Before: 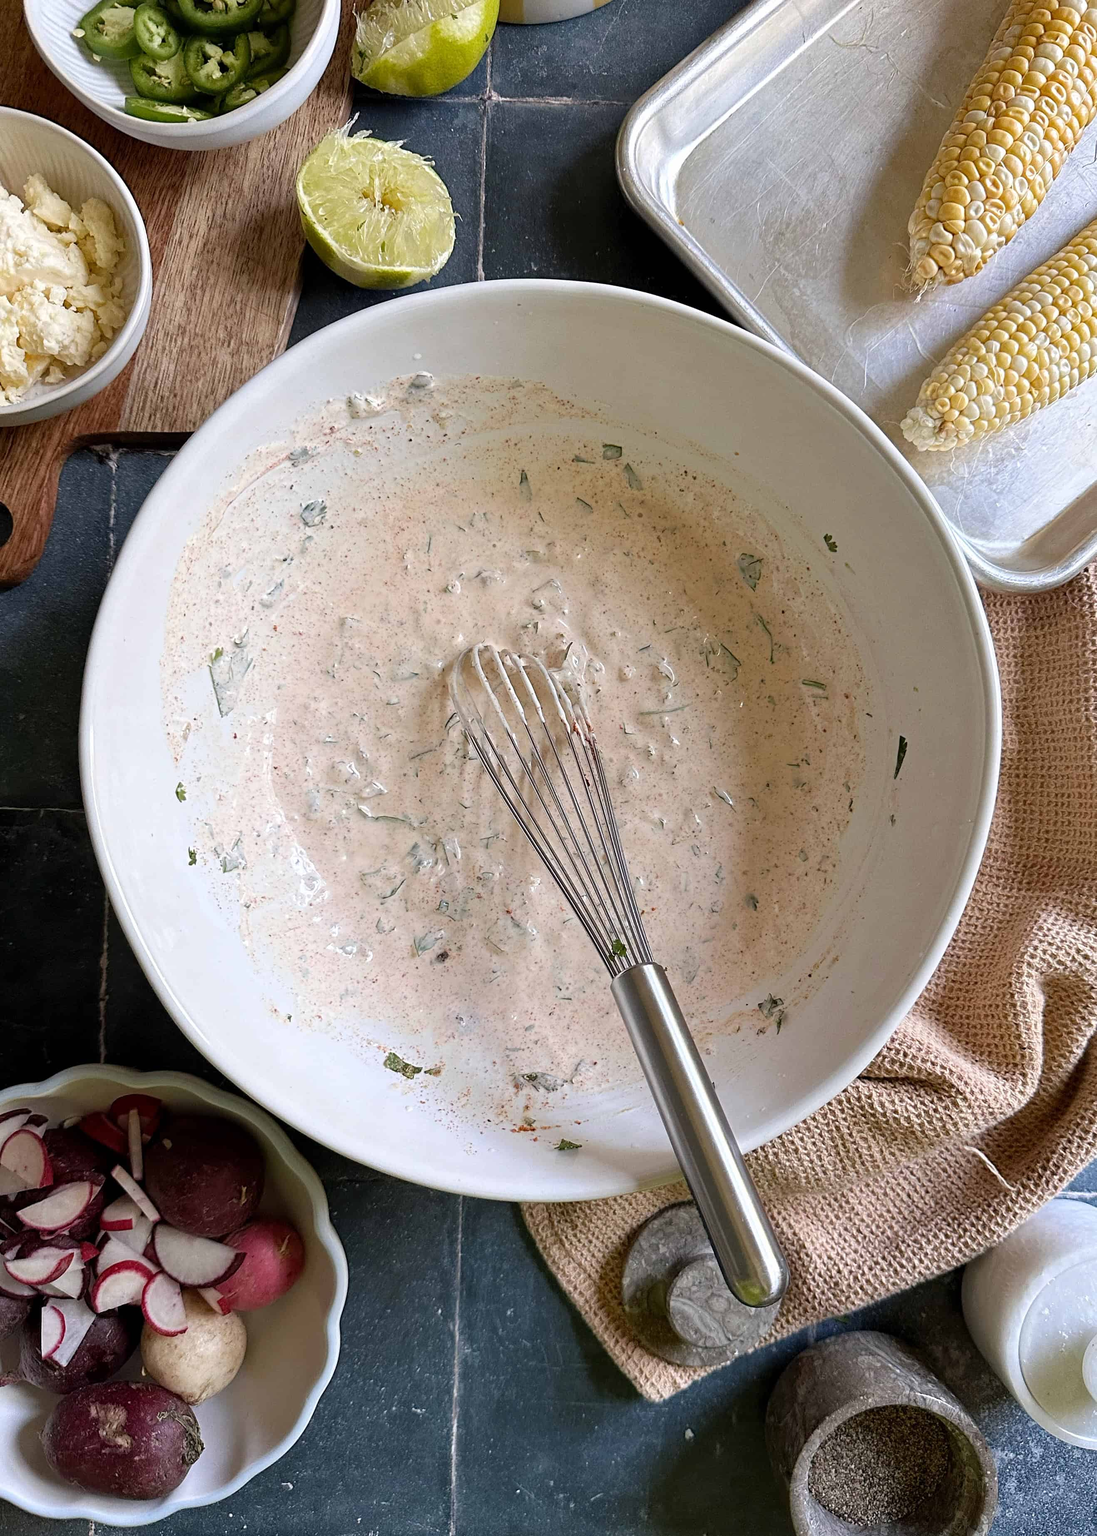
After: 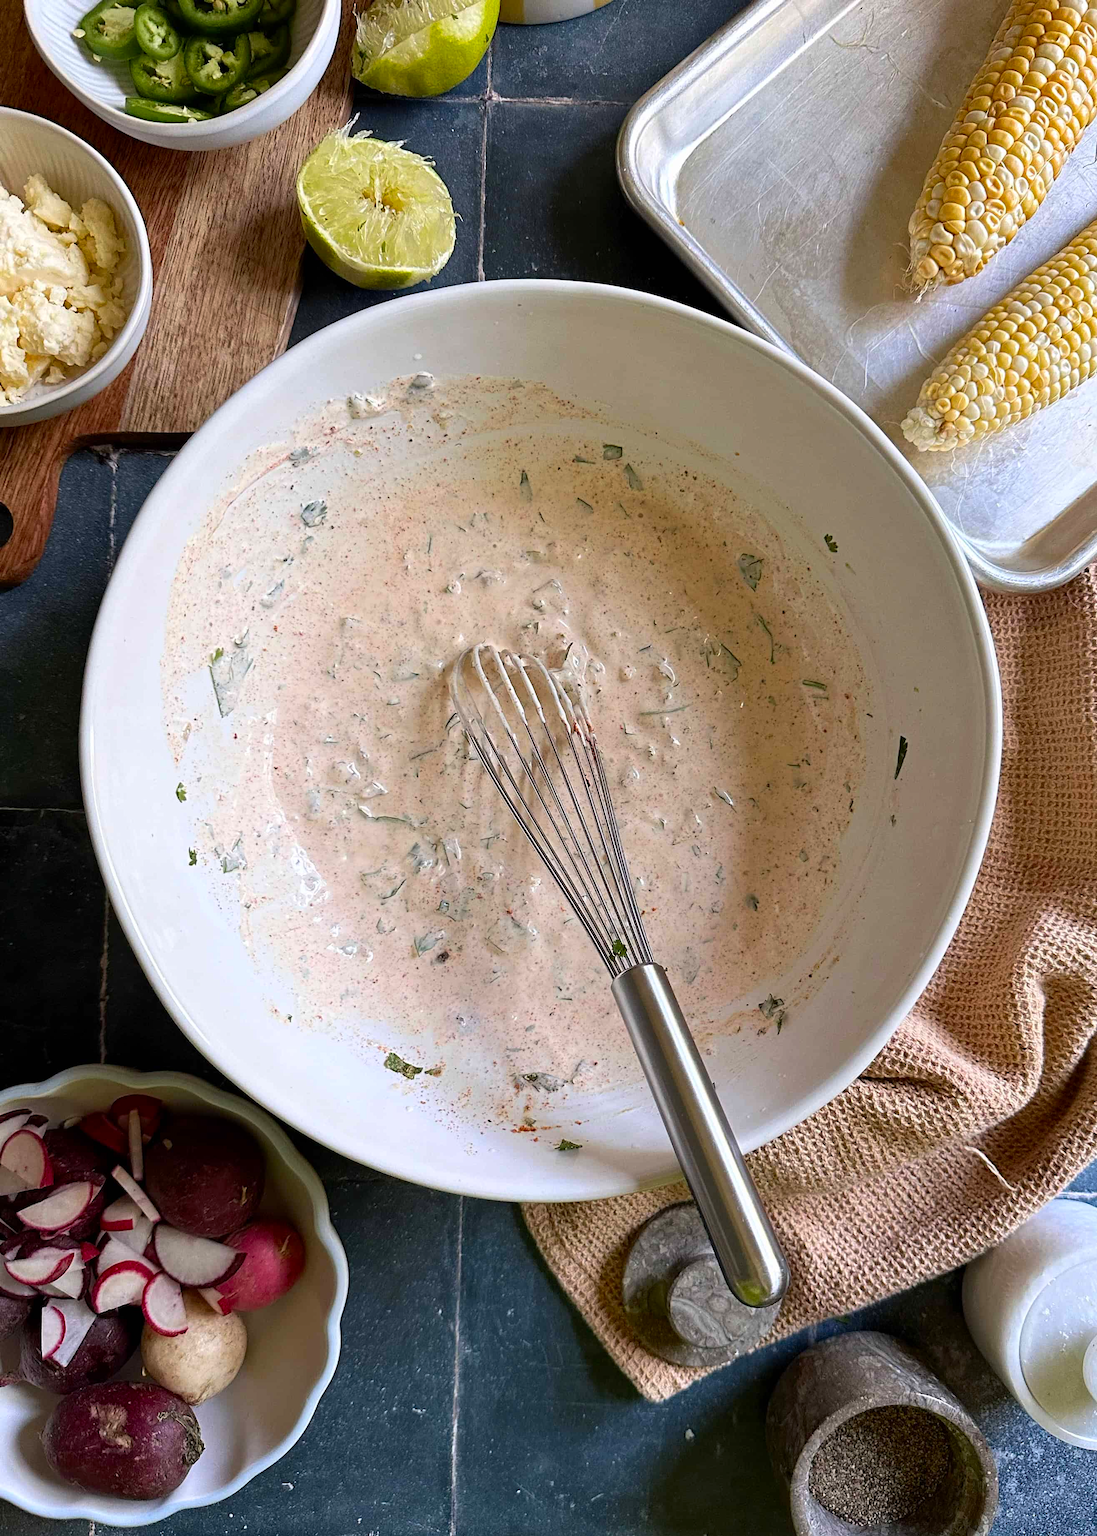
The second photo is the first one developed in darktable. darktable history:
base curve: curves: ch0 [(0, 0) (0.303, 0.277) (1, 1)], preserve colors none
sharpen: radius 2.893, amount 0.873, threshold 47.394
contrast brightness saturation: contrast 0.093, saturation 0.274
